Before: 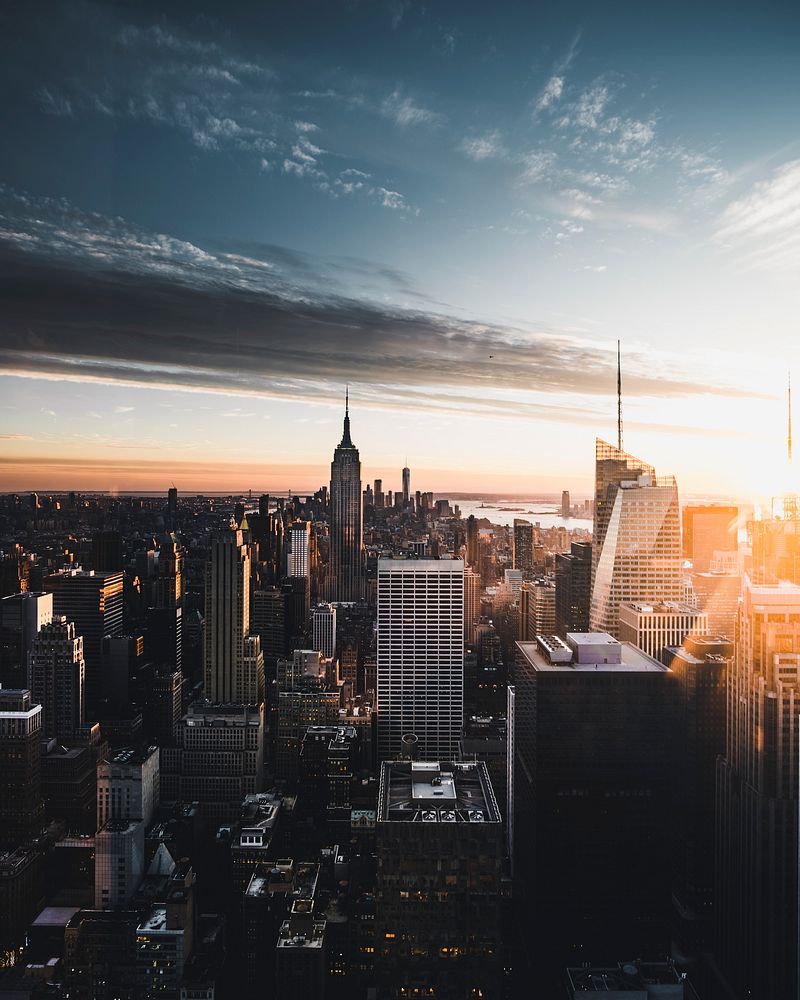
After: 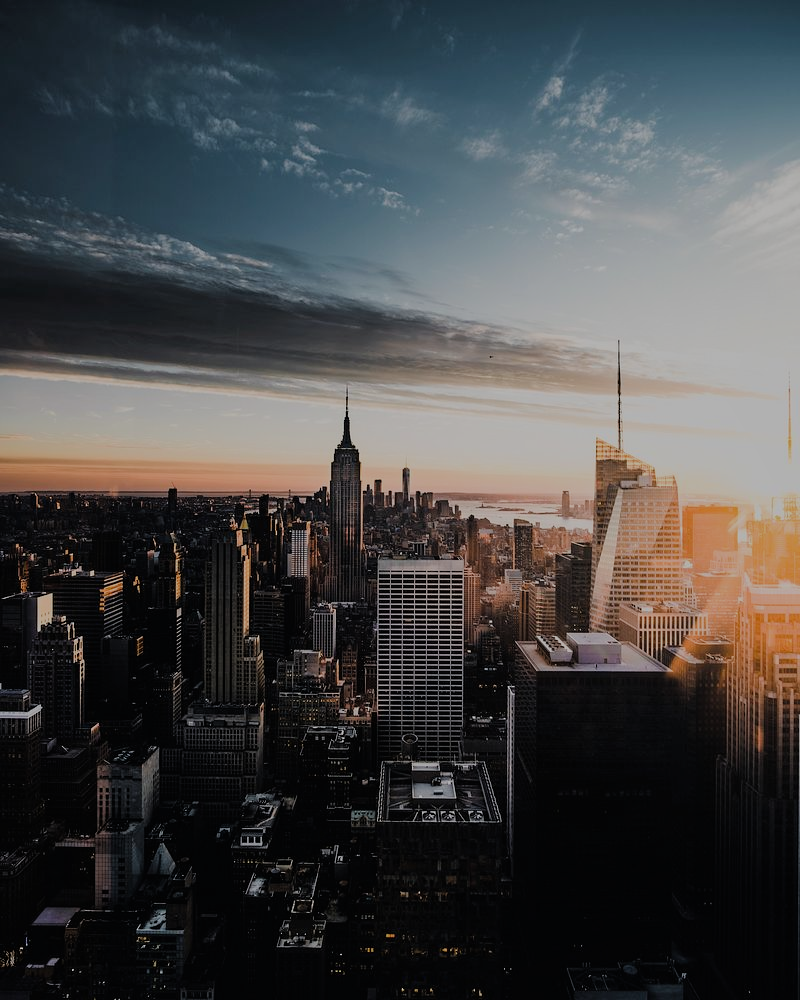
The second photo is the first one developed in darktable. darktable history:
filmic rgb: black relative exposure -7.65 EV, white relative exposure 4.56 EV, hardness 3.61
sharpen: radius 2.883, amount 0.868, threshold 47.523
shadows and highlights: shadows 25, white point adjustment -3, highlights -30
exposure: exposure -0.492 EV, compensate highlight preservation false
